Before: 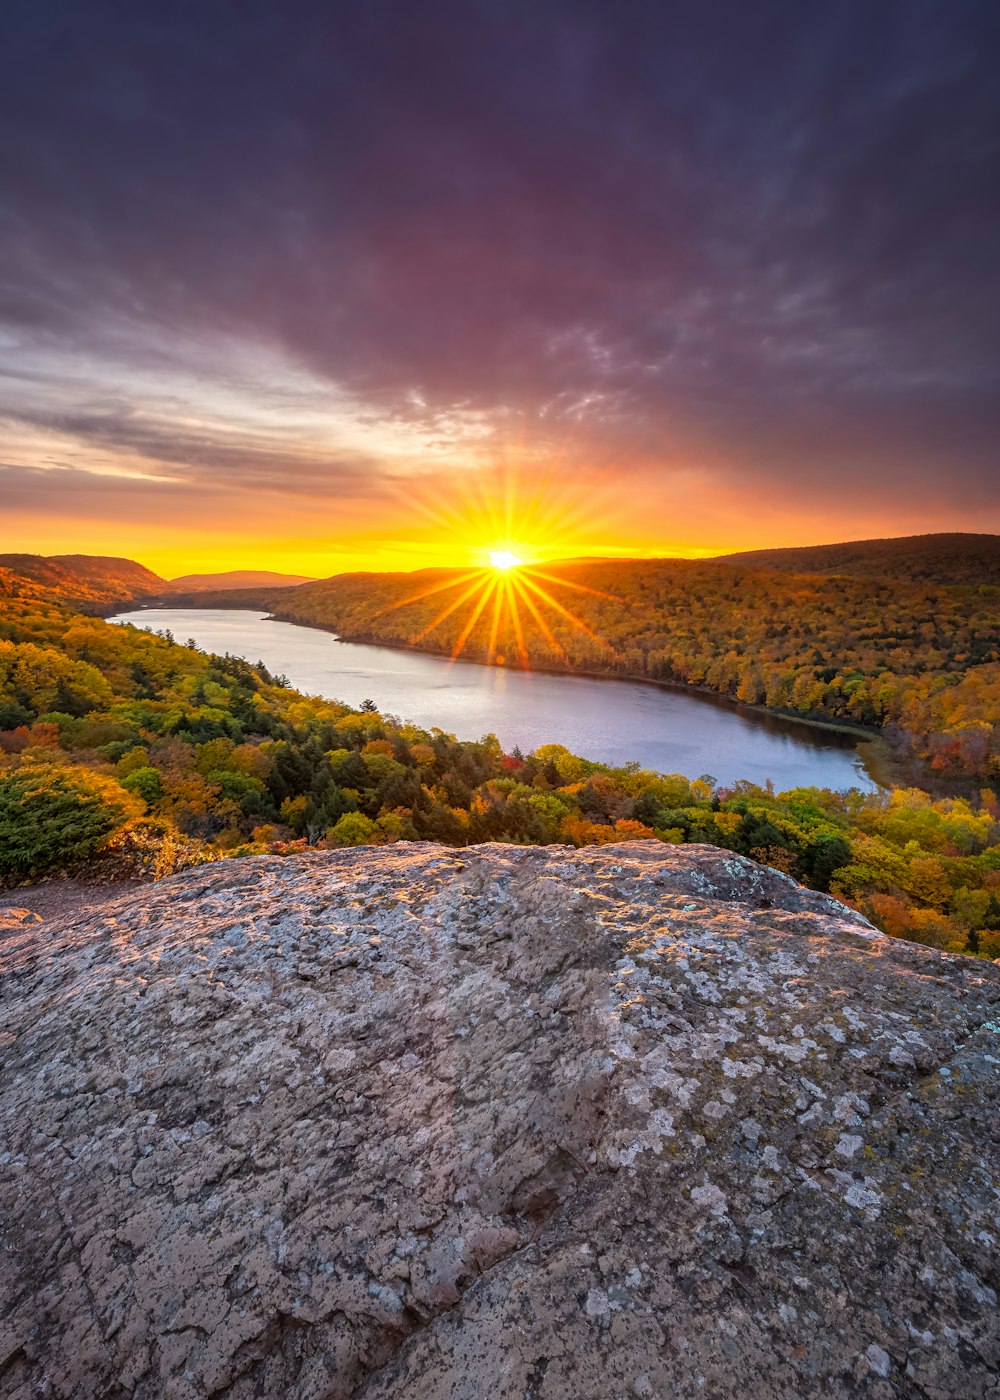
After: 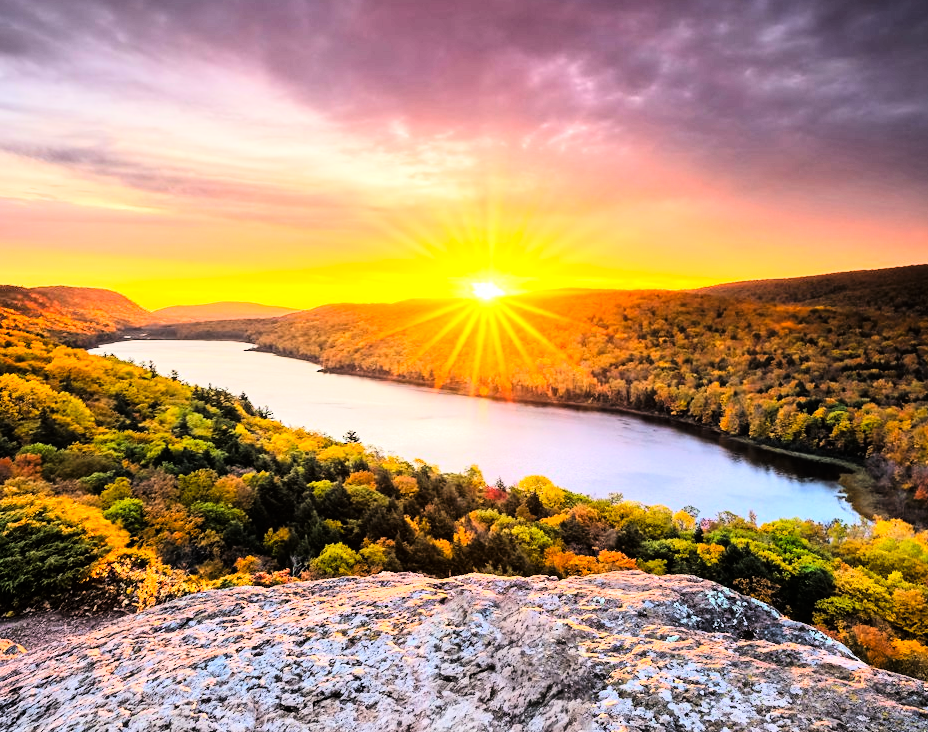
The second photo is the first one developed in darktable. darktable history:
crop: left 1.744%, top 19.225%, right 5.069%, bottom 28.357%
tone curve: curves: ch0 [(0, 0) (0.16, 0.055) (0.506, 0.762) (1, 1.024)], color space Lab, linked channels, preserve colors none
